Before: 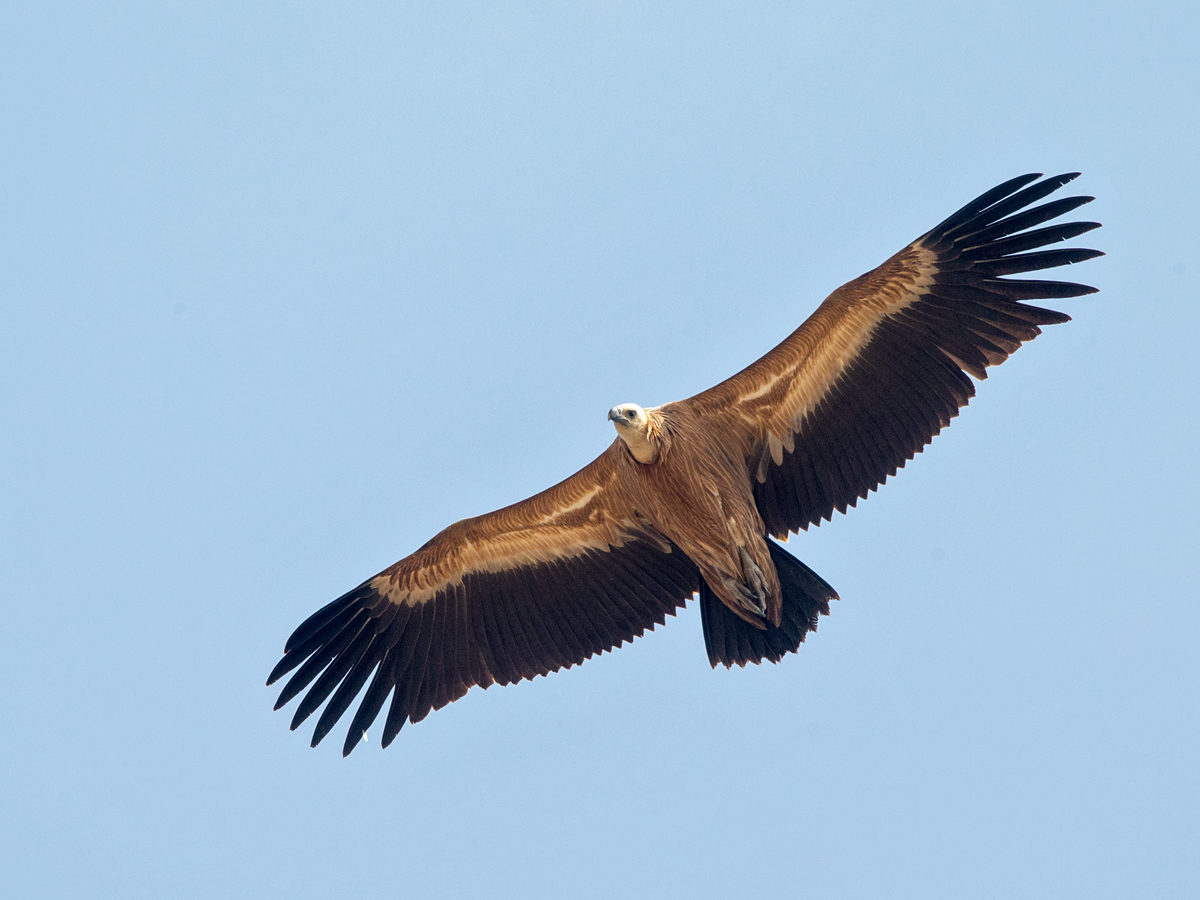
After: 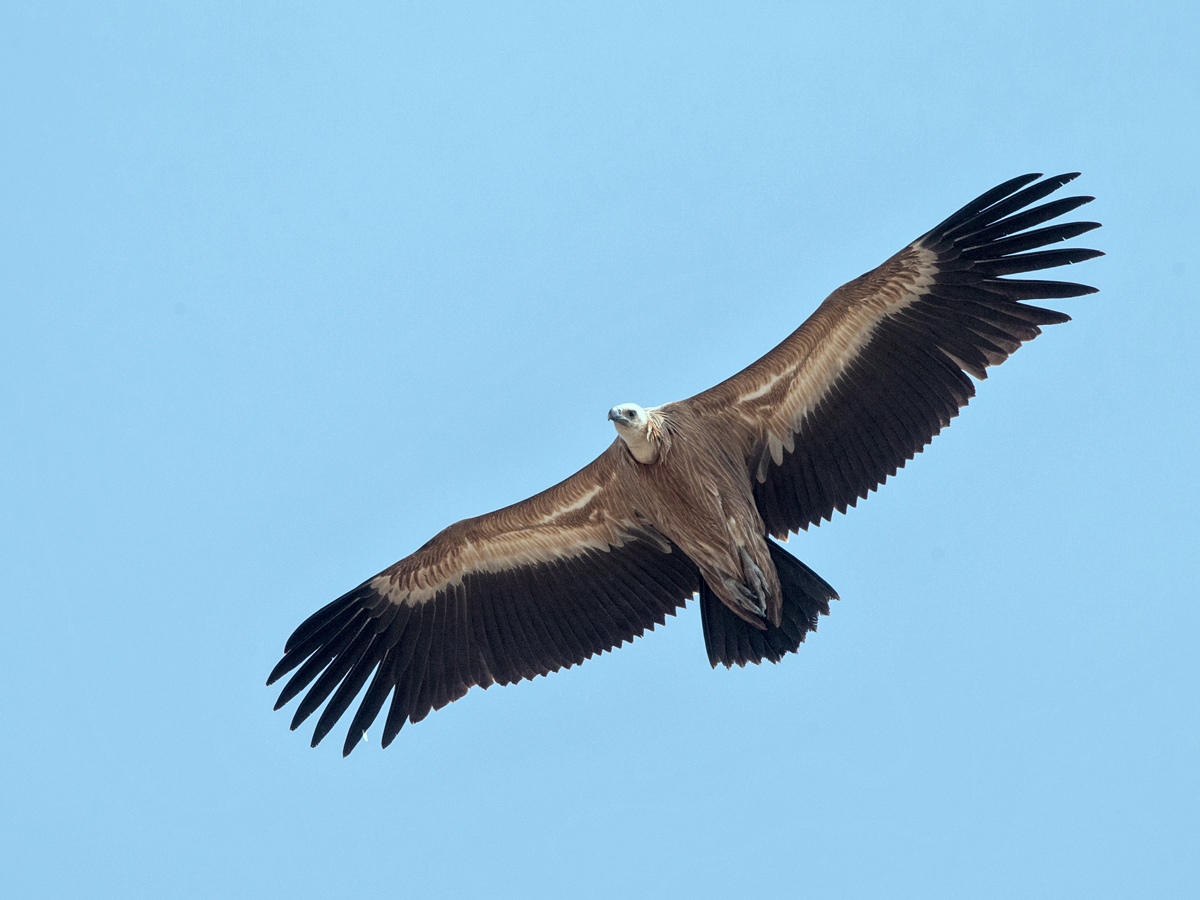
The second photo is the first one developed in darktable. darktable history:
color correction: highlights a* -13.42, highlights b* -17.99, saturation 0.699
